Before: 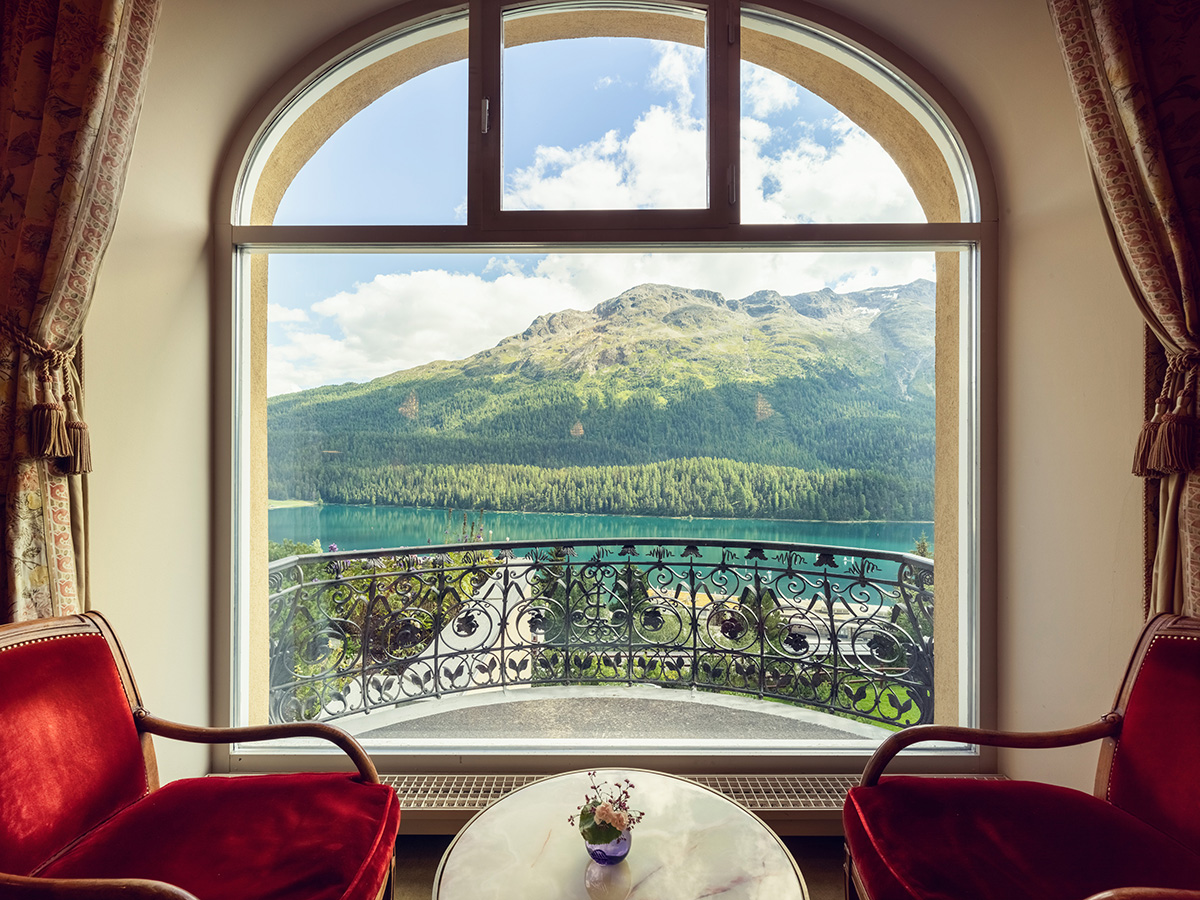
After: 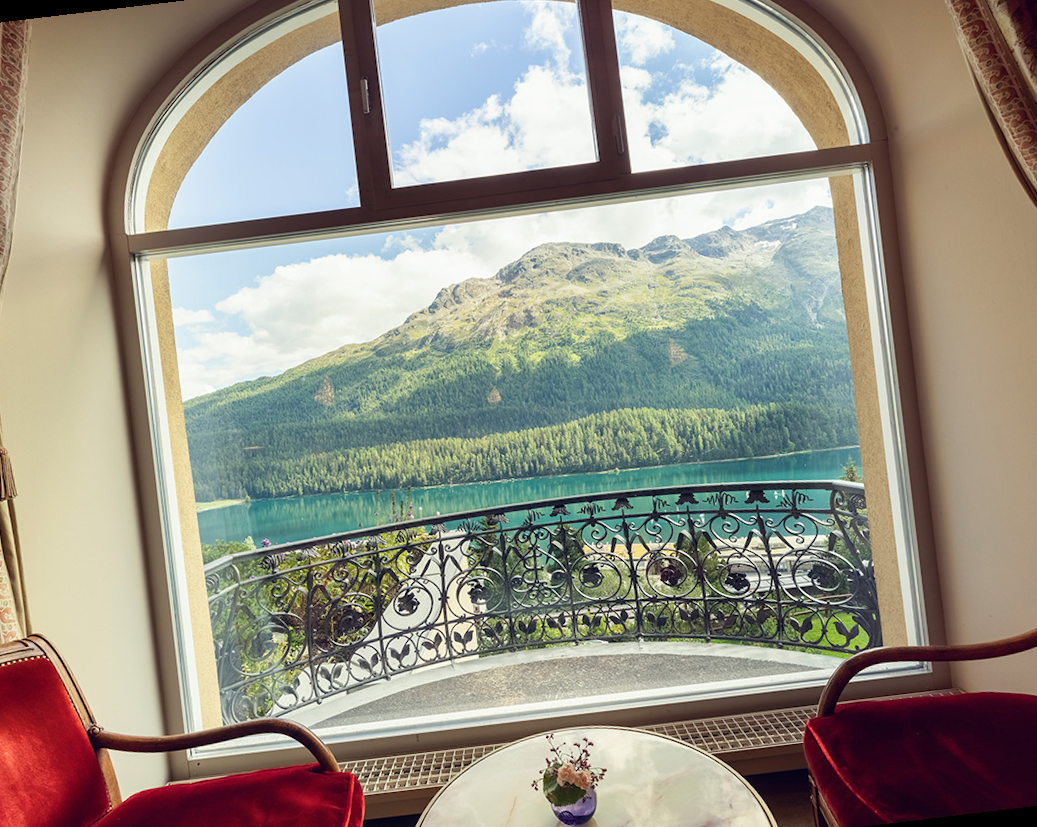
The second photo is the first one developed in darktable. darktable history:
crop and rotate: left 10.071%, top 10.071%, right 10.02%, bottom 10.02%
rotate and perspective: rotation -6.83°, automatic cropping off
